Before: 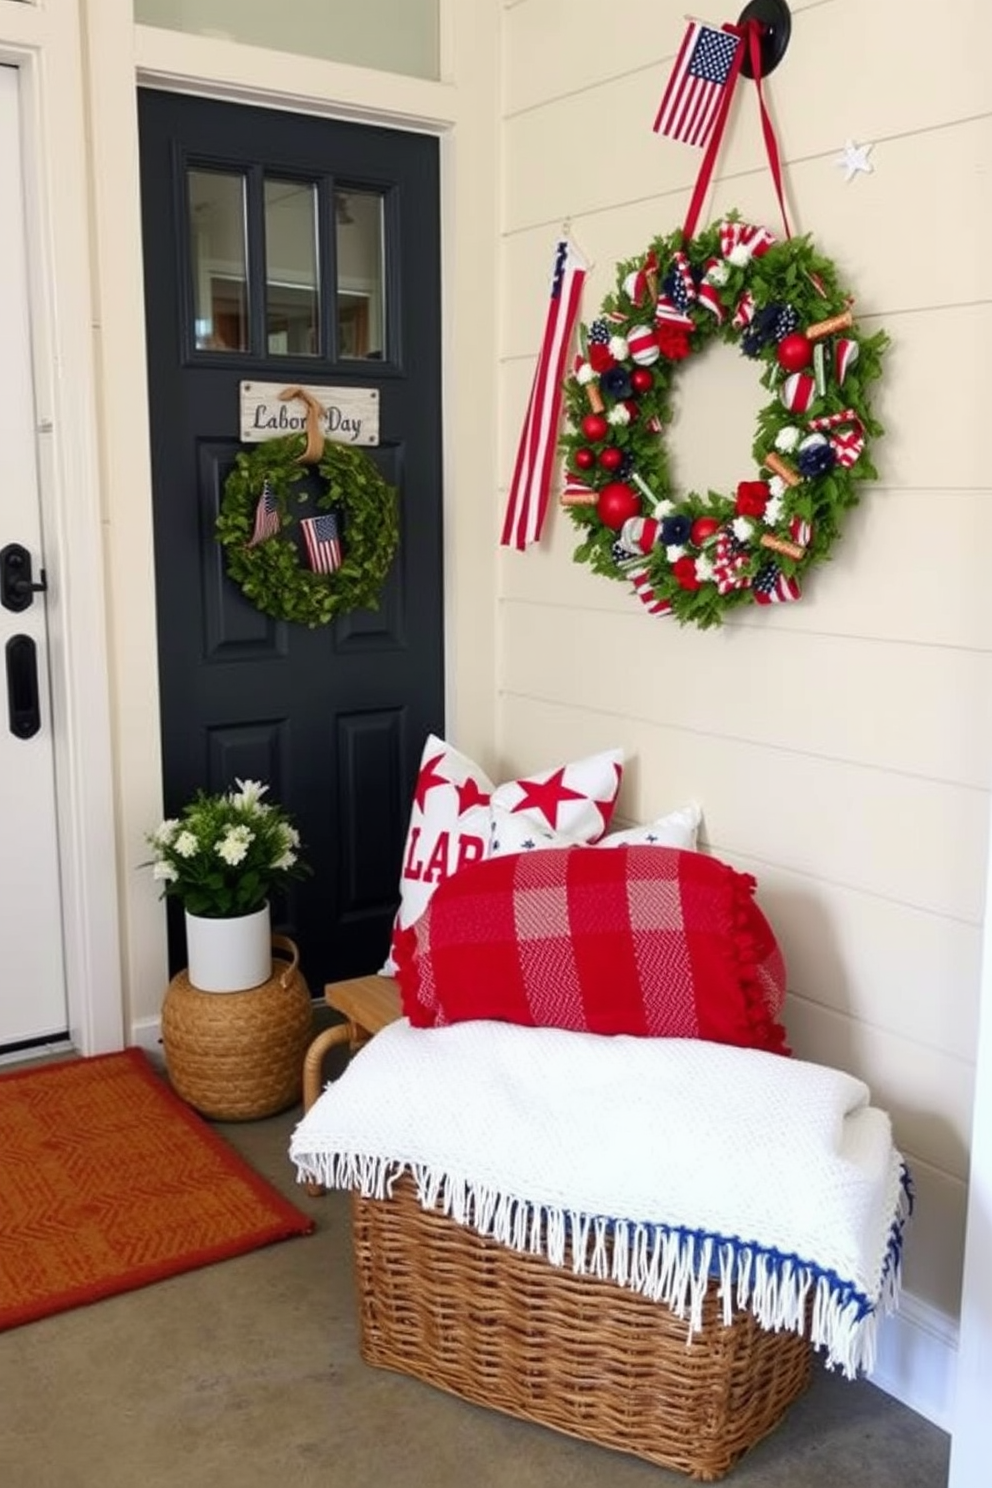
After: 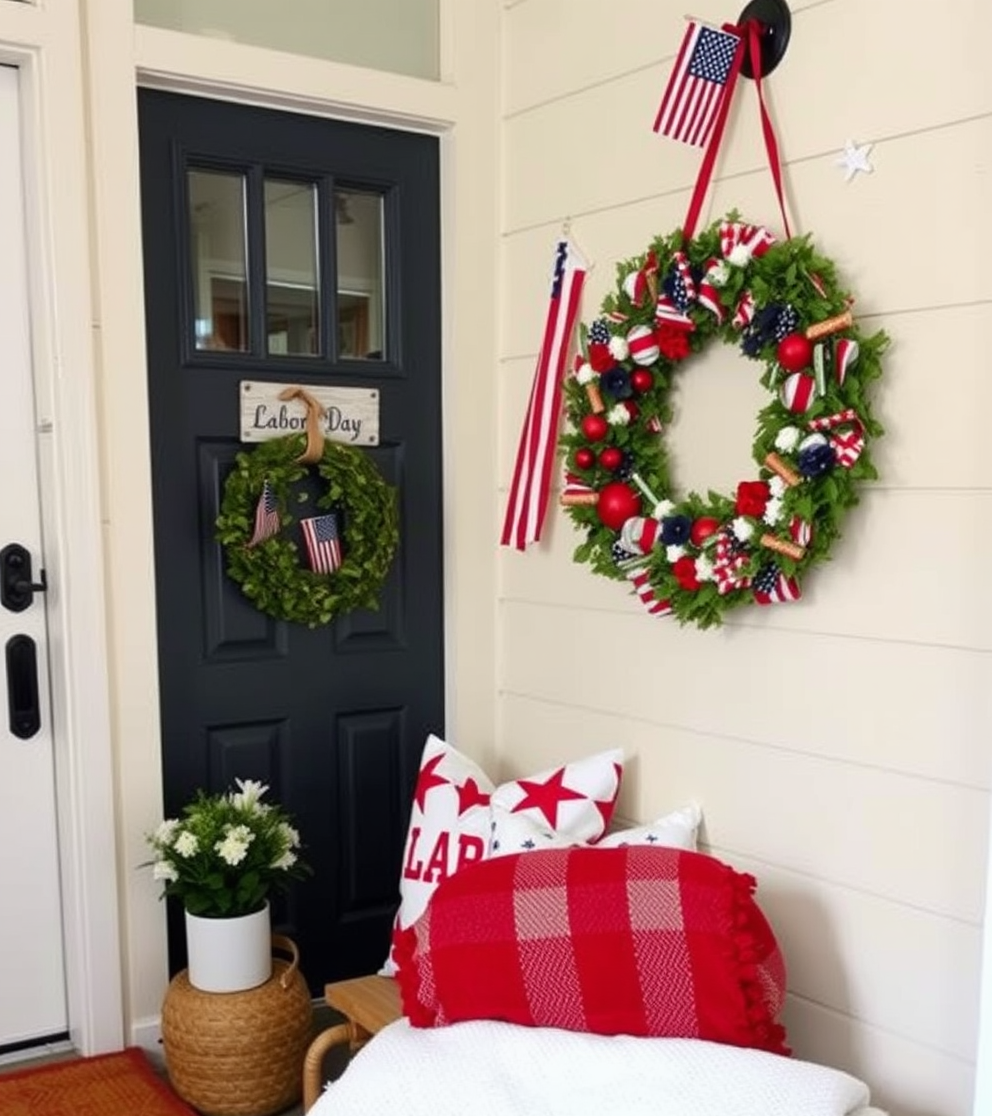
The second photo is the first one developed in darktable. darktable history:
crop: bottom 24.937%
